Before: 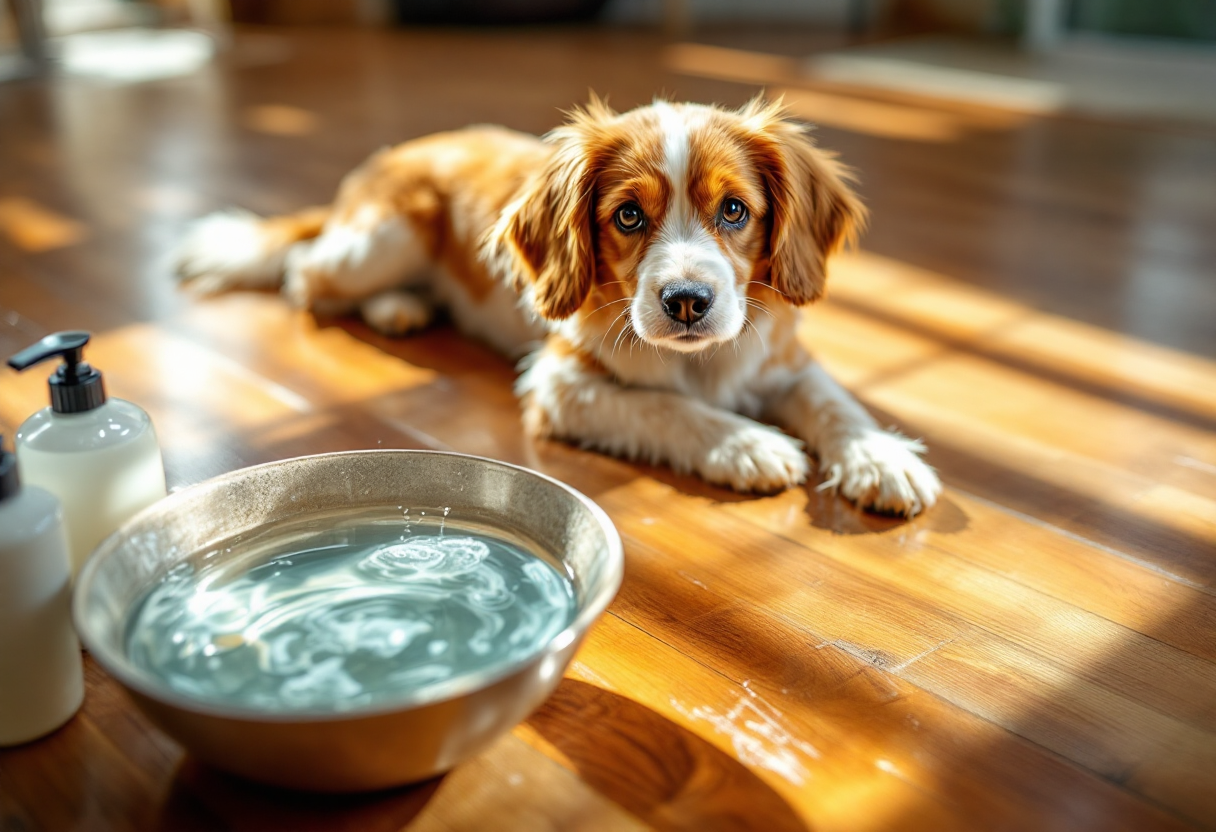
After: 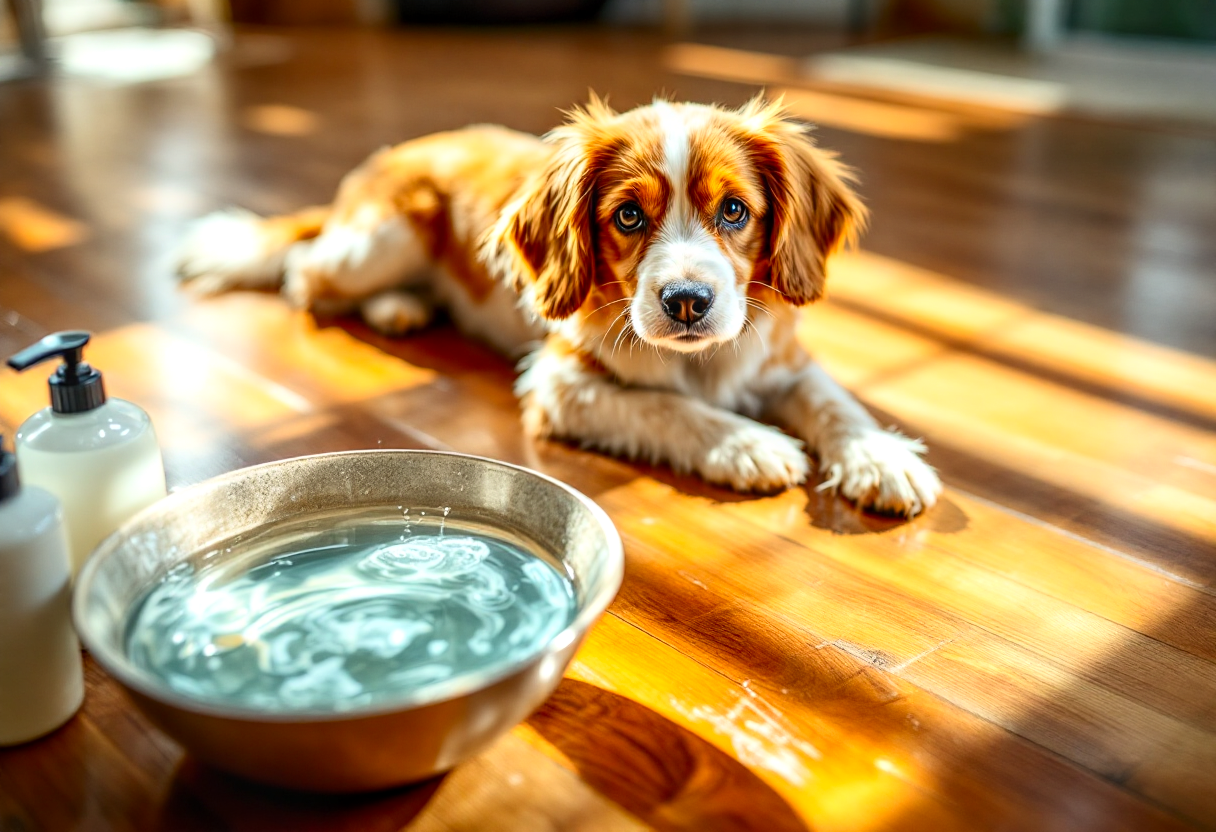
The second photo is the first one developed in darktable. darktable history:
contrast brightness saturation: contrast 0.226, brightness 0.097, saturation 0.292
local contrast: on, module defaults
